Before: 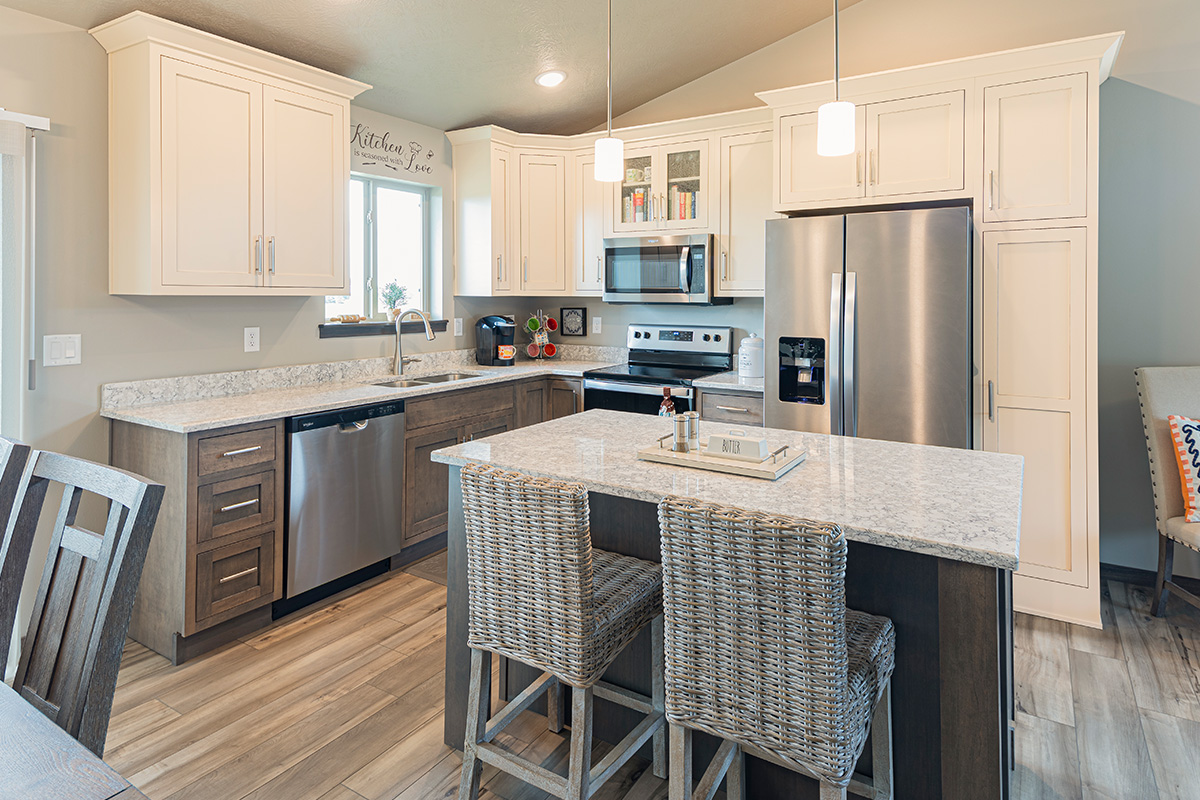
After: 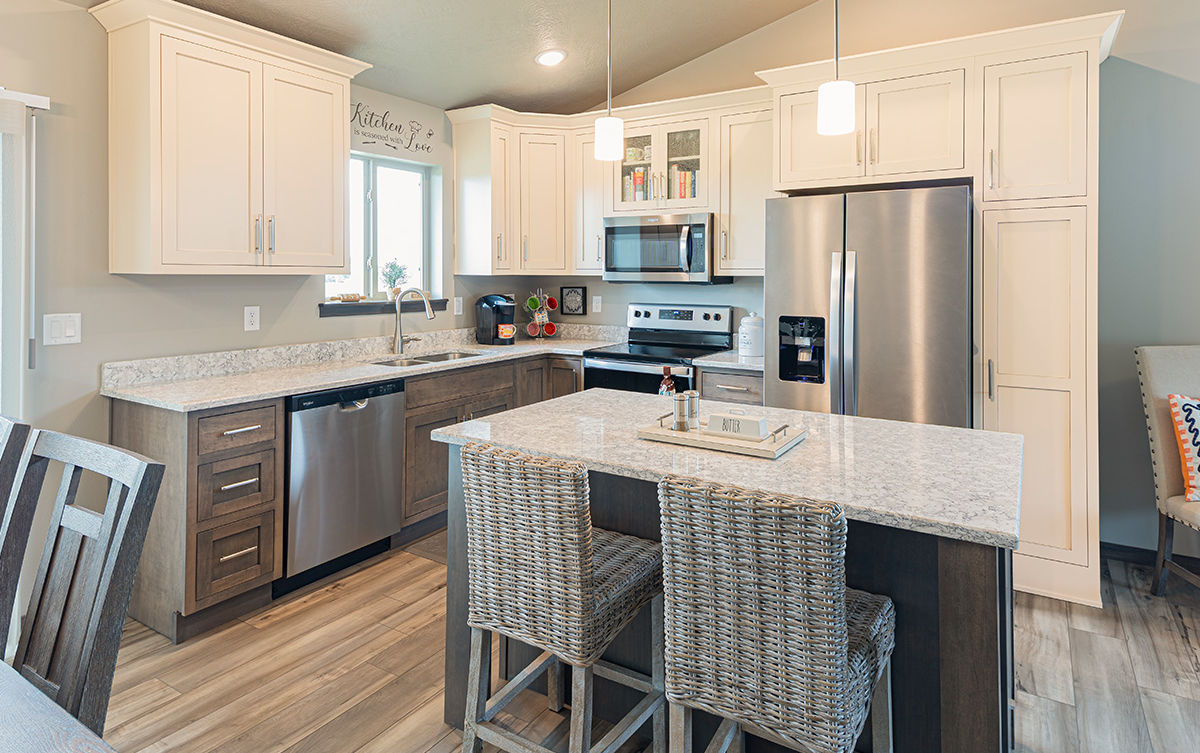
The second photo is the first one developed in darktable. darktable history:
crop and rotate: top 2.649%, bottom 3.105%
